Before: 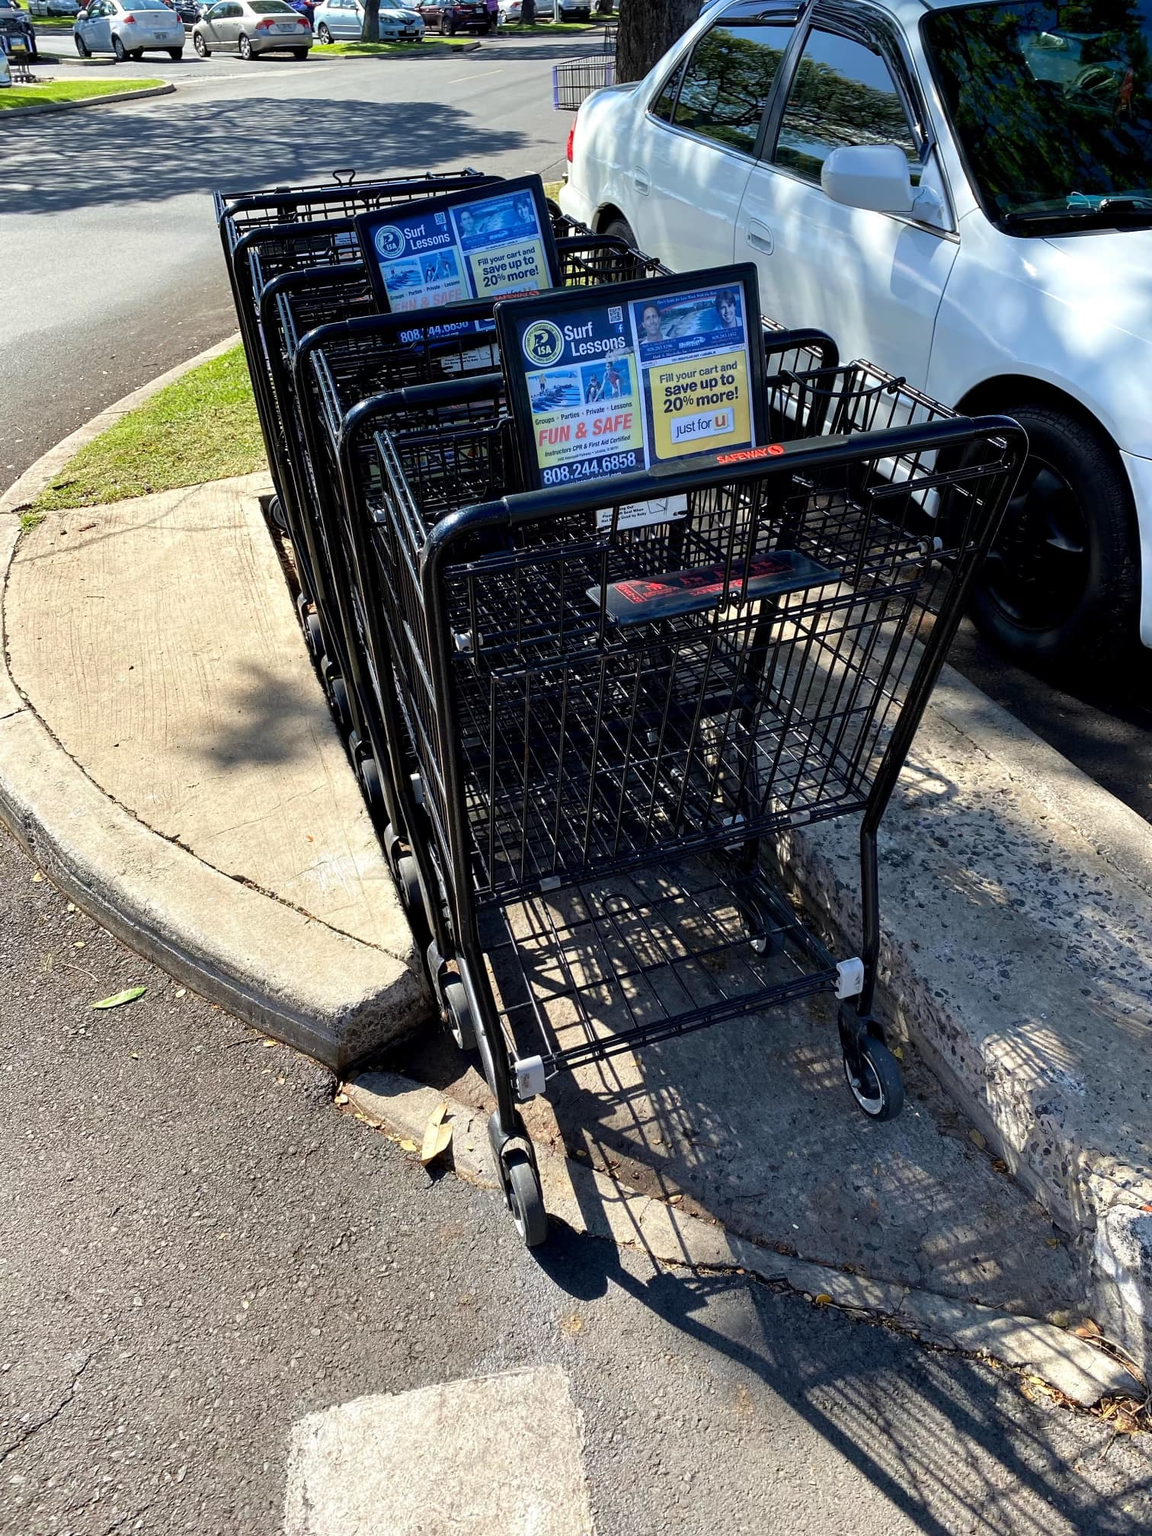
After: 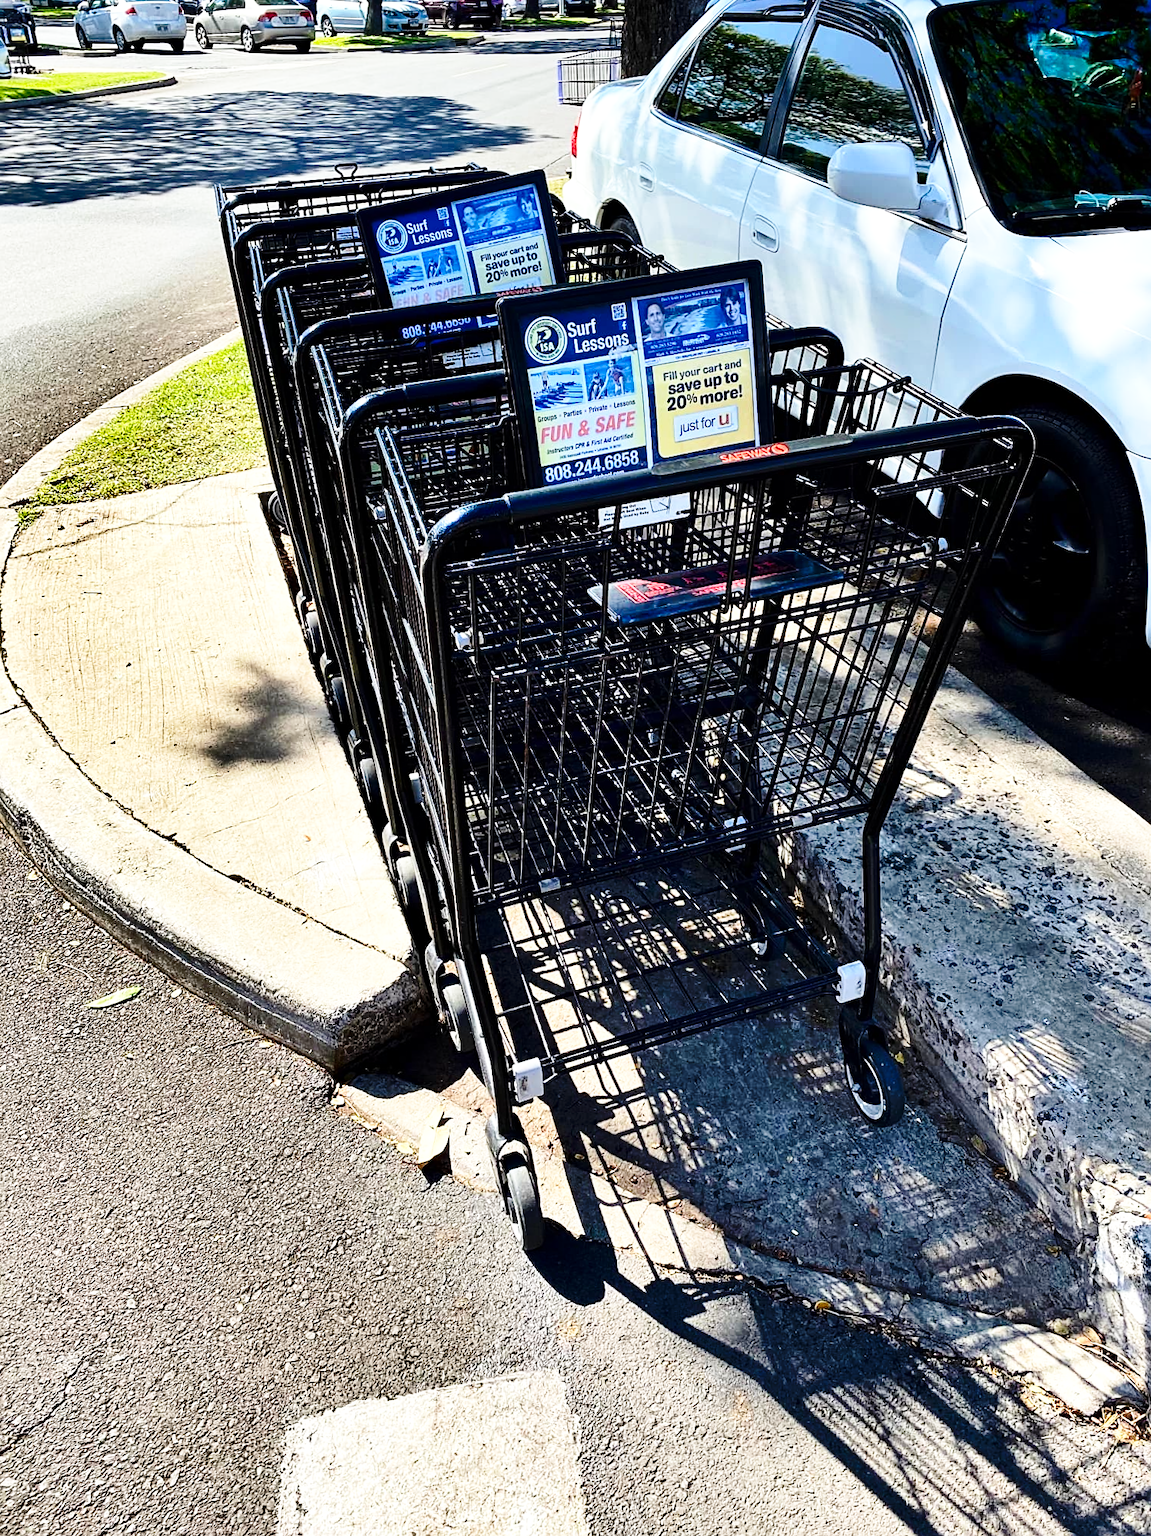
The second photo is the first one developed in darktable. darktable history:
contrast brightness saturation: contrast 0.218
shadows and highlights: white point adjustment 0.109, highlights -70.77, soften with gaussian
crop and rotate: angle -0.355°
sharpen: radius 2.21, amount 0.382, threshold 0.207
base curve: curves: ch0 [(0, 0) (0.036, 0.037) (0.121, 0.228) (0.46, 0.76) (0.859, 0.983) (1, 1)], preserve colors none
